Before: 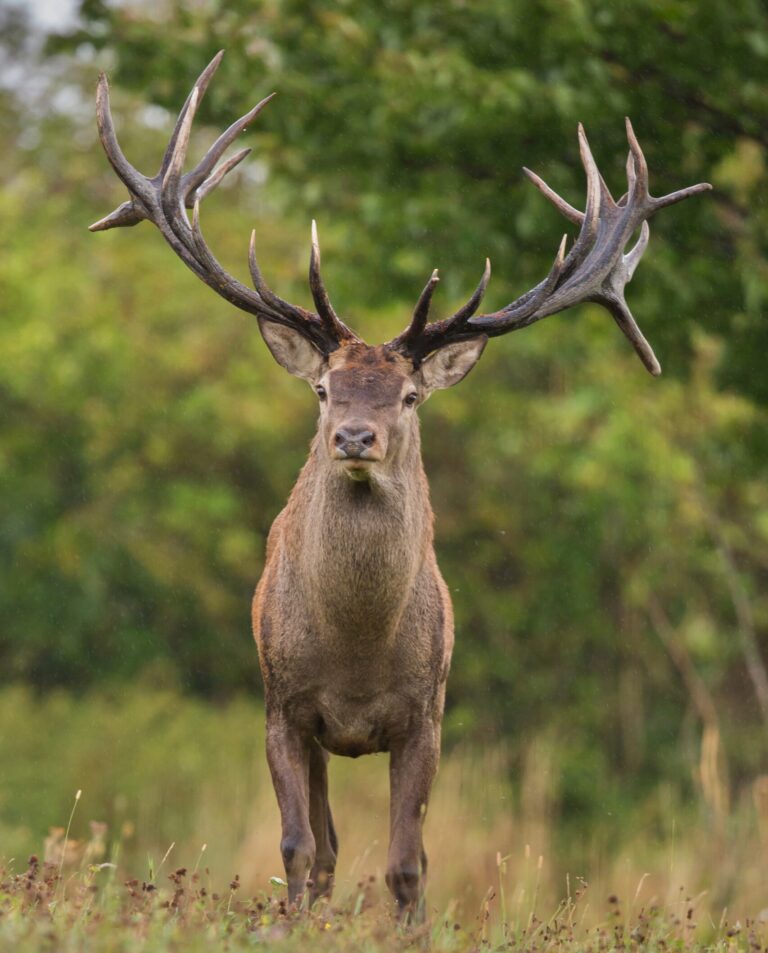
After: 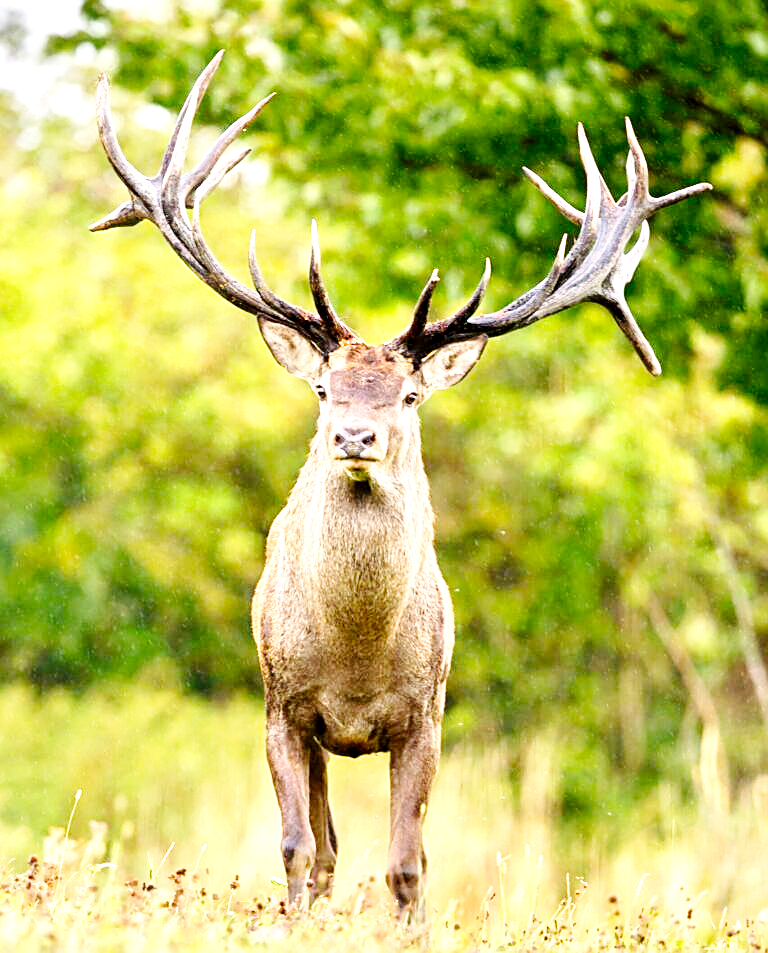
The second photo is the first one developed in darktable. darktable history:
color balance rgb: shadows lift › chroma 1.041%, shadows lift › hue 215.14°, perceptual saturation grading › global saturation 0.705%, perceptual brilliance grading › global brilliance 18.686%, global vibrance 4.885%
exposure: black level correction 0.011, exposure 1.078 EV, compensate exposure bias true, compensate highlight preservation false
sharpen: on, module defaults
base curve: curves: ch0 [(0, 0) (0.036, 0.025) (0.121, 0.166) (0.206, 0.329) (0.605, 0.79) (1, 1)], preserve colors none
